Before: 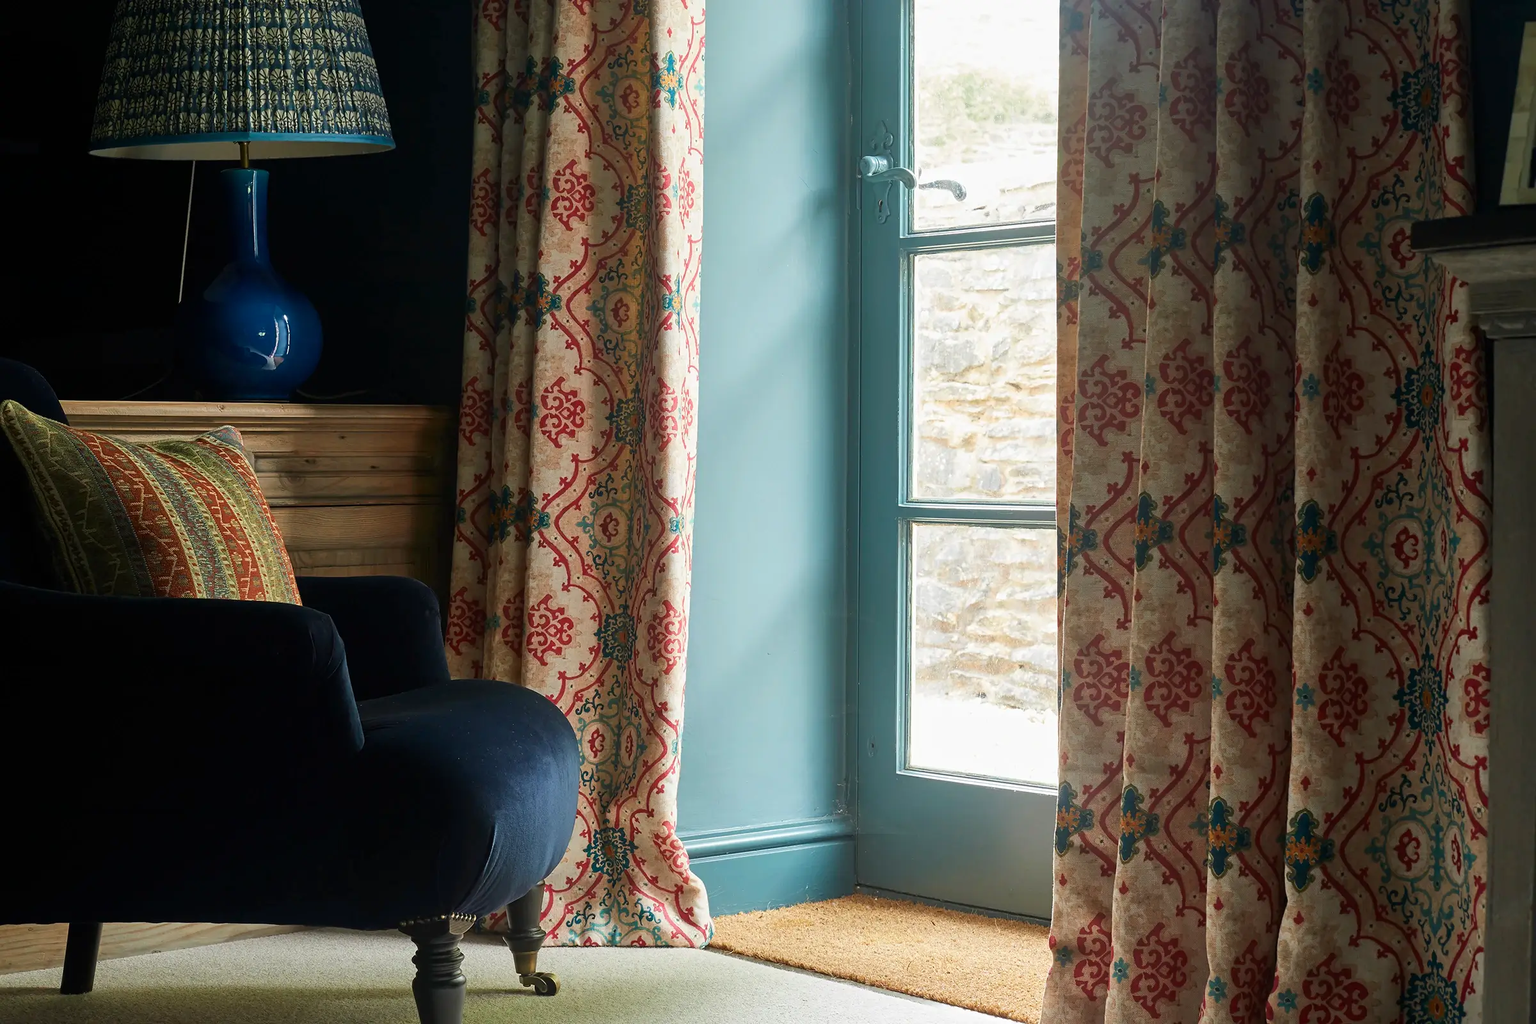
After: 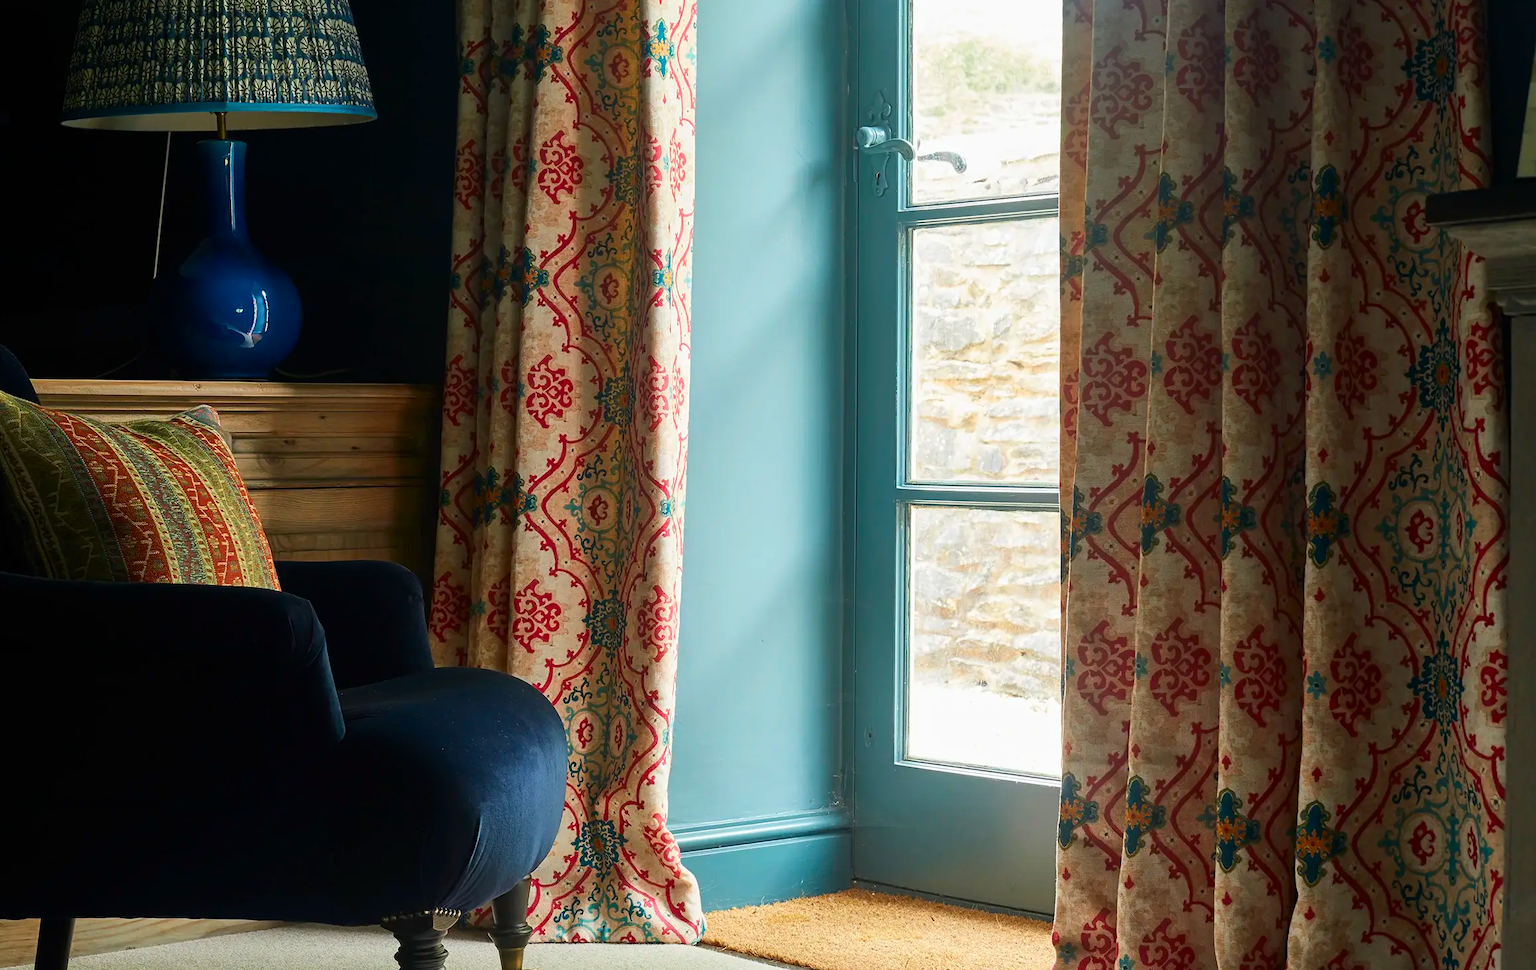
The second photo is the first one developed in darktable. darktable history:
crop: left 1.964%, top 3.251%, right 1.122%, bottom 4.933%
contrast brightness saturation: contrast 0.09, saturation 0.28
